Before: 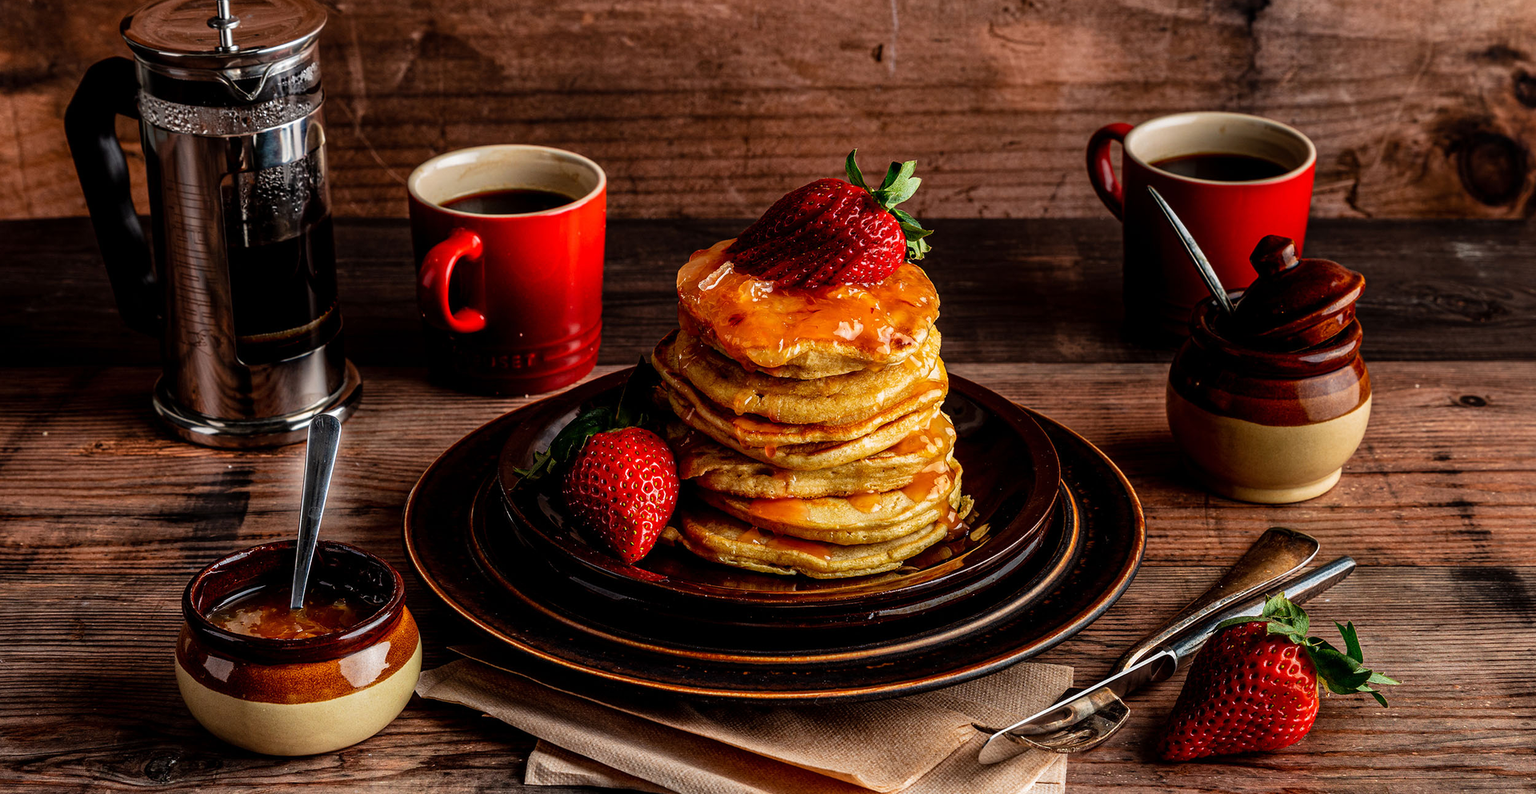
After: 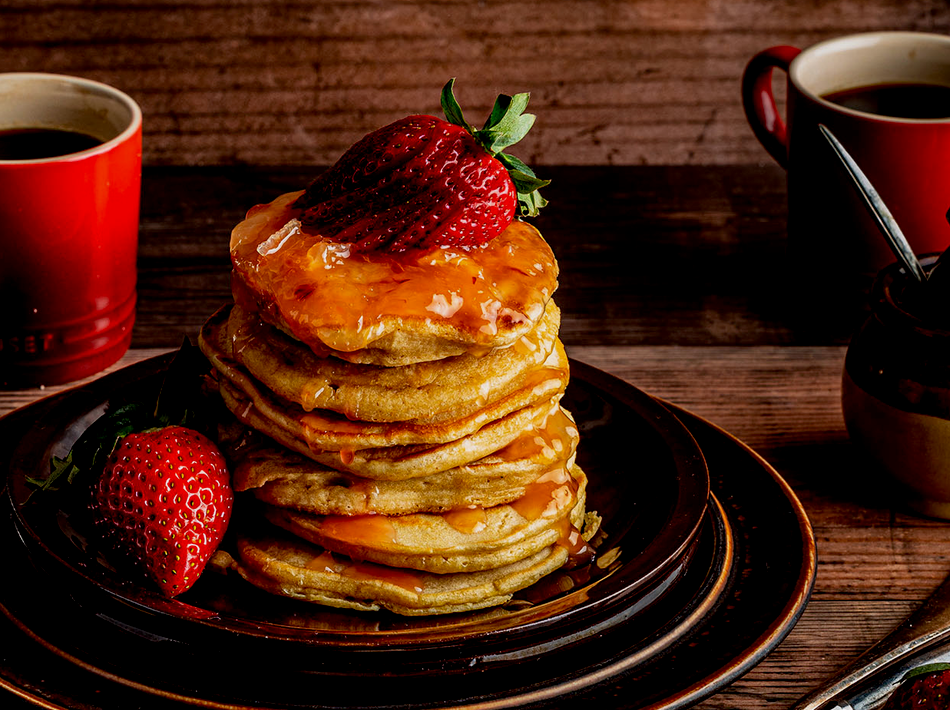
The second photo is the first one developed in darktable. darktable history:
crop: left 32.12%, top 10.94%, right 18.391%, bottom 17.497%
exposure: black level correction 0.006, exposure -0.222 EV, compensate highlight preservation false
